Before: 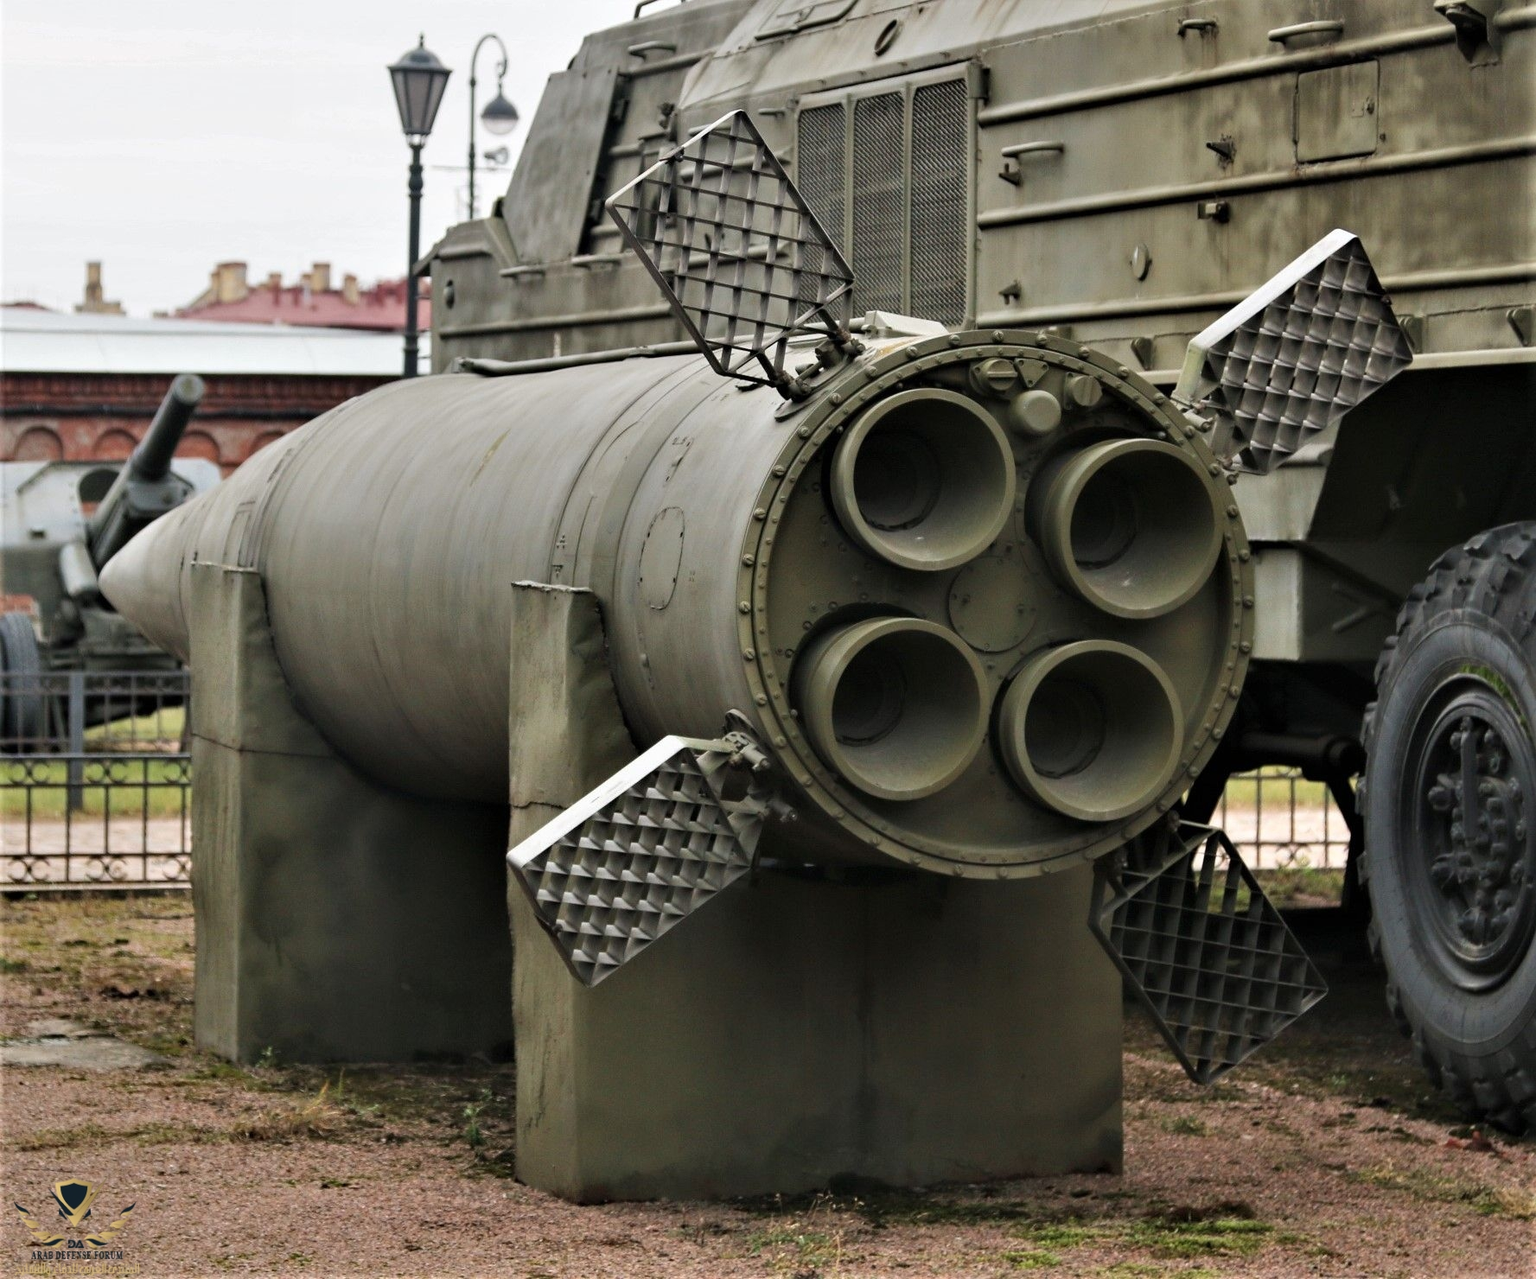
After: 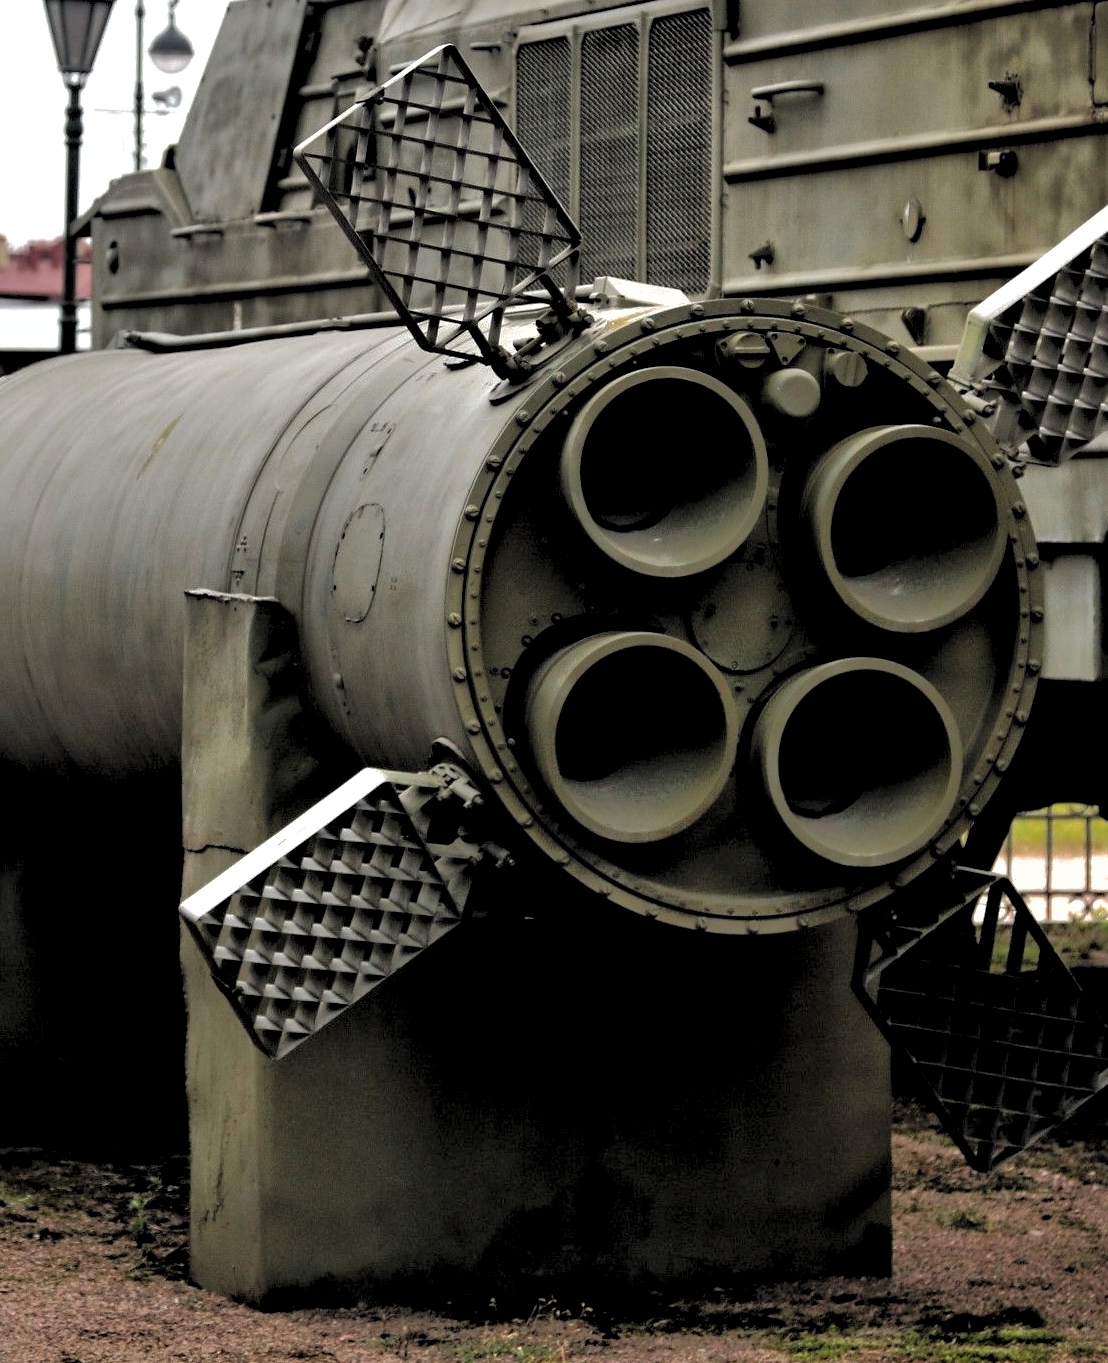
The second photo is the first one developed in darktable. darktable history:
vibrance: vibrance 100%
crop and rotate: left 22.918%, top 5.629%, right 14.711%, bottom 2.247%
shadows and highlights: highlights -60
levels: levels [0.182, 0.542, 0.902]
